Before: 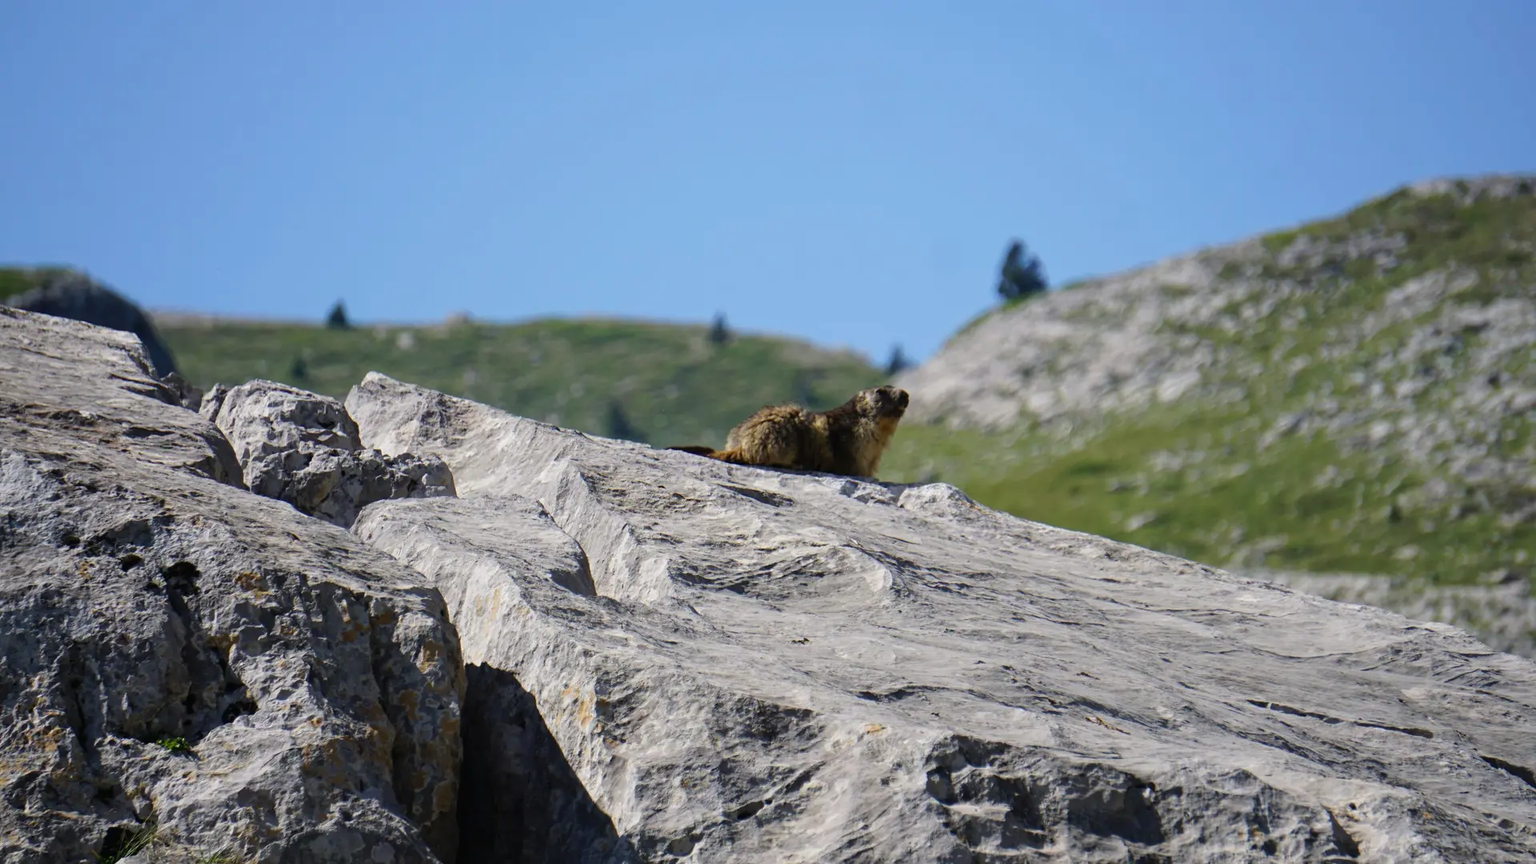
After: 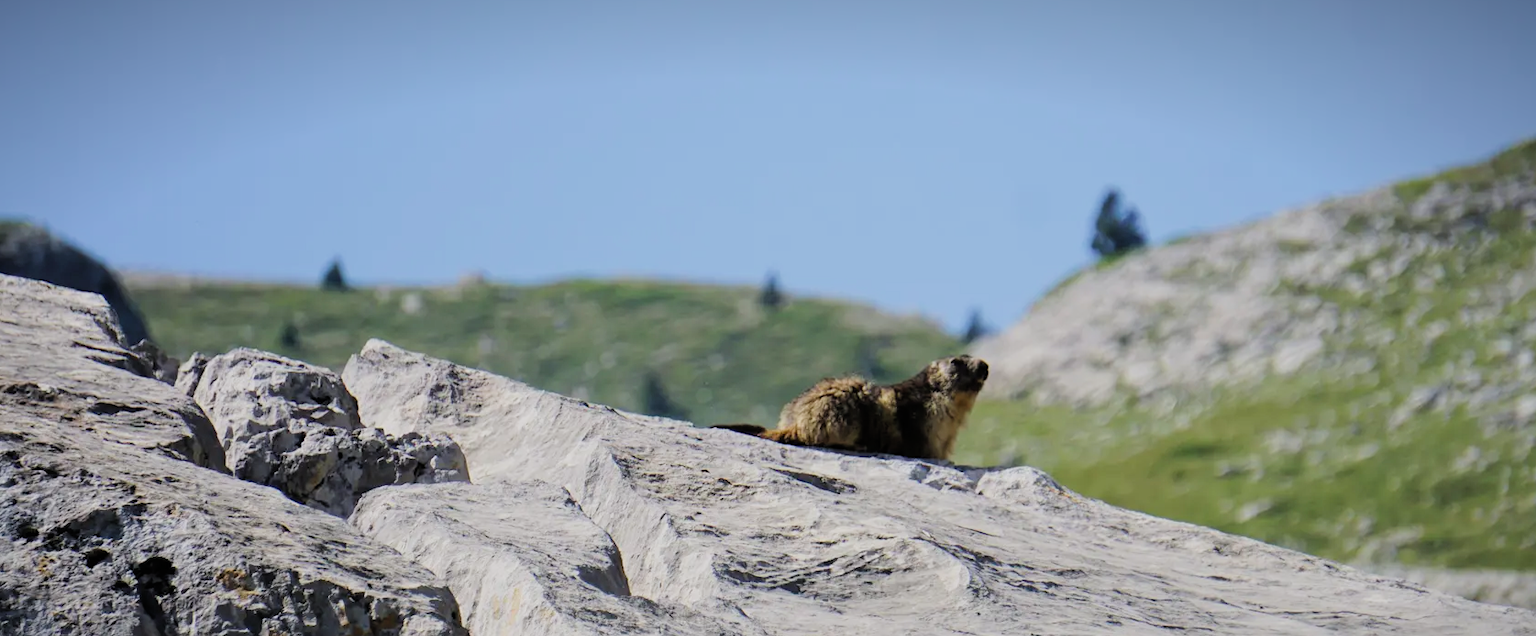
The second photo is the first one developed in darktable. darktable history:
filmic rgb: black relative exposure -8.55 EV, white relative exposure 5.56 EV, hardness 3.38, contrast 1.023, add noise in highlights 0.1, color science v4 (2020), type of noise poissonian
exposure: black level correction 0, exposure 0.498 EV, compensate highlight preservation false
vignetting: fall-off start 99.98%, fall-off radius 65.19%, brightness -0.595, saturation 0.001, center (-0.028, 0.246), automatic ratio true
crop: left 3.042%, top 8.882%, right 9.675%, bottom 26.847%
